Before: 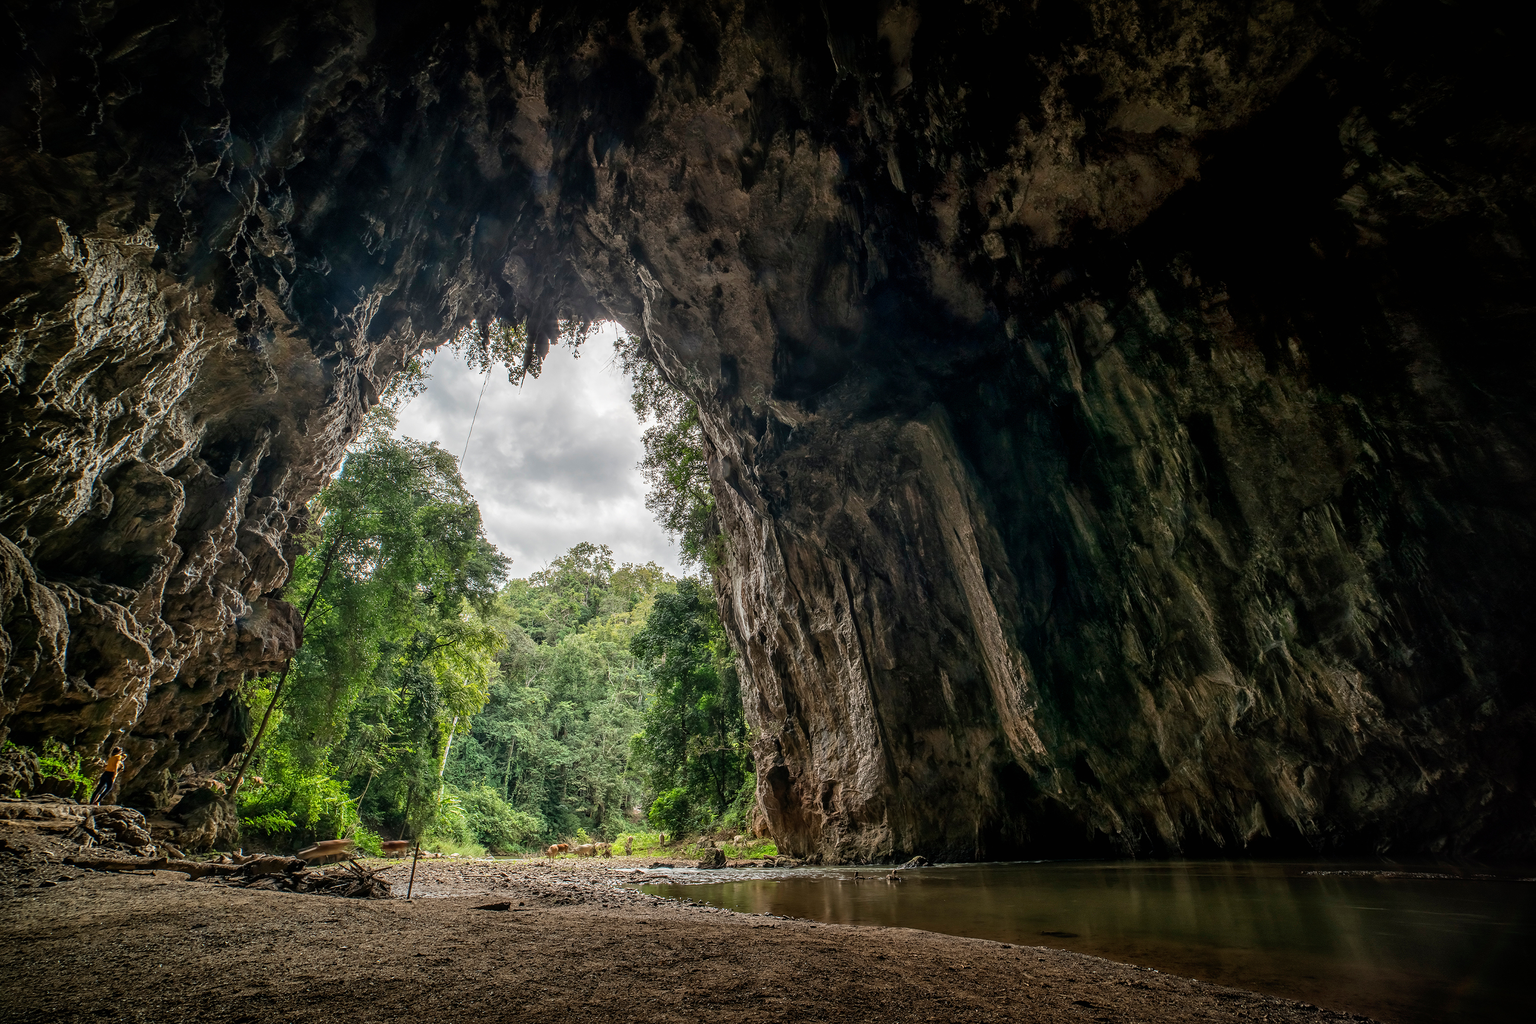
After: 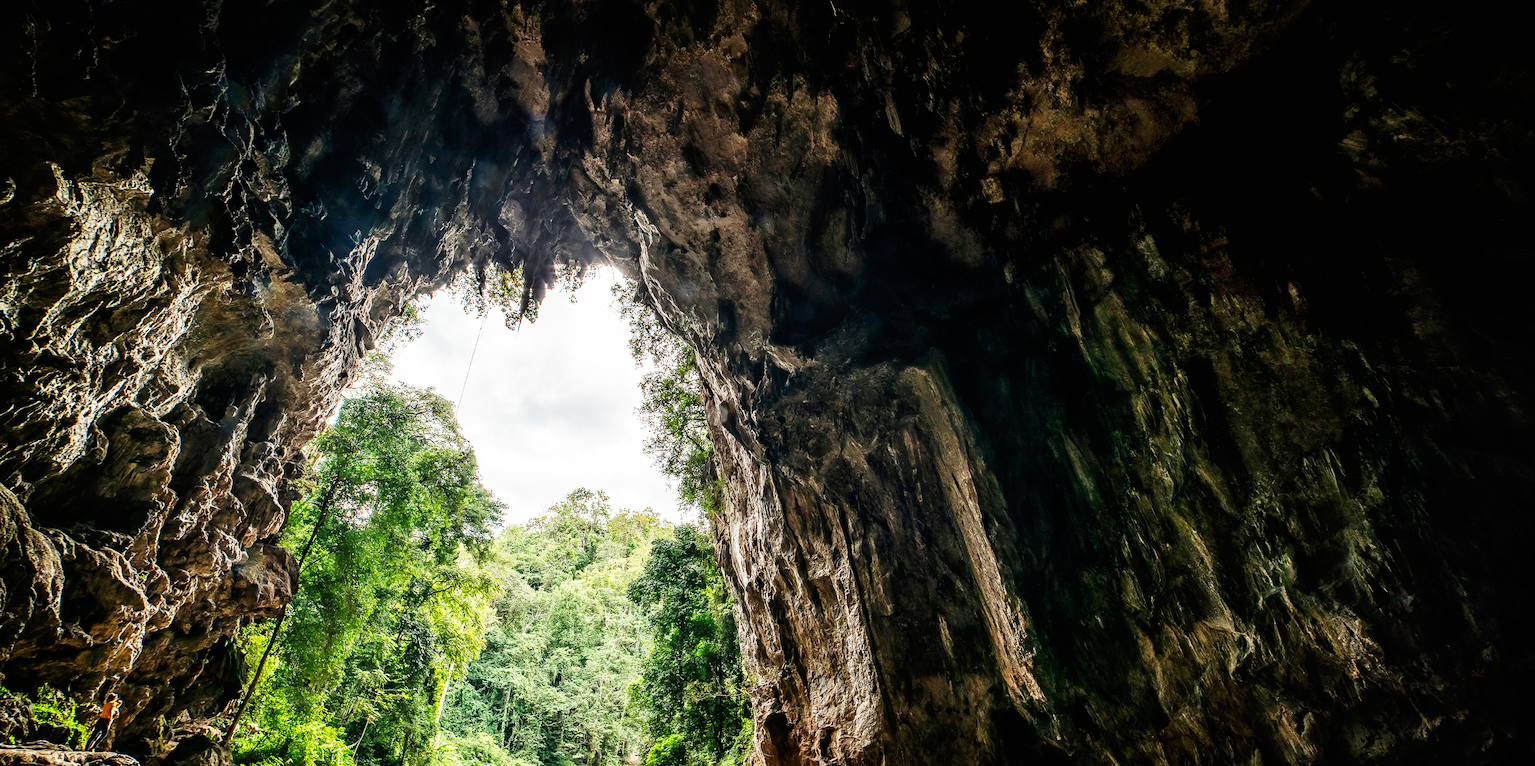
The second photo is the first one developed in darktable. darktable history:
base curve: curves: ch0 [(0, 0) (0.007, 0.004) (0.027, 0.03) (0.046, 0.07) (0.207, 0.54) (0.442, 0.872) (0.673, 0.972) (1, 1)], preserve colors none
crop: left 0.392%, top 5.562%, bottom 19.795%
